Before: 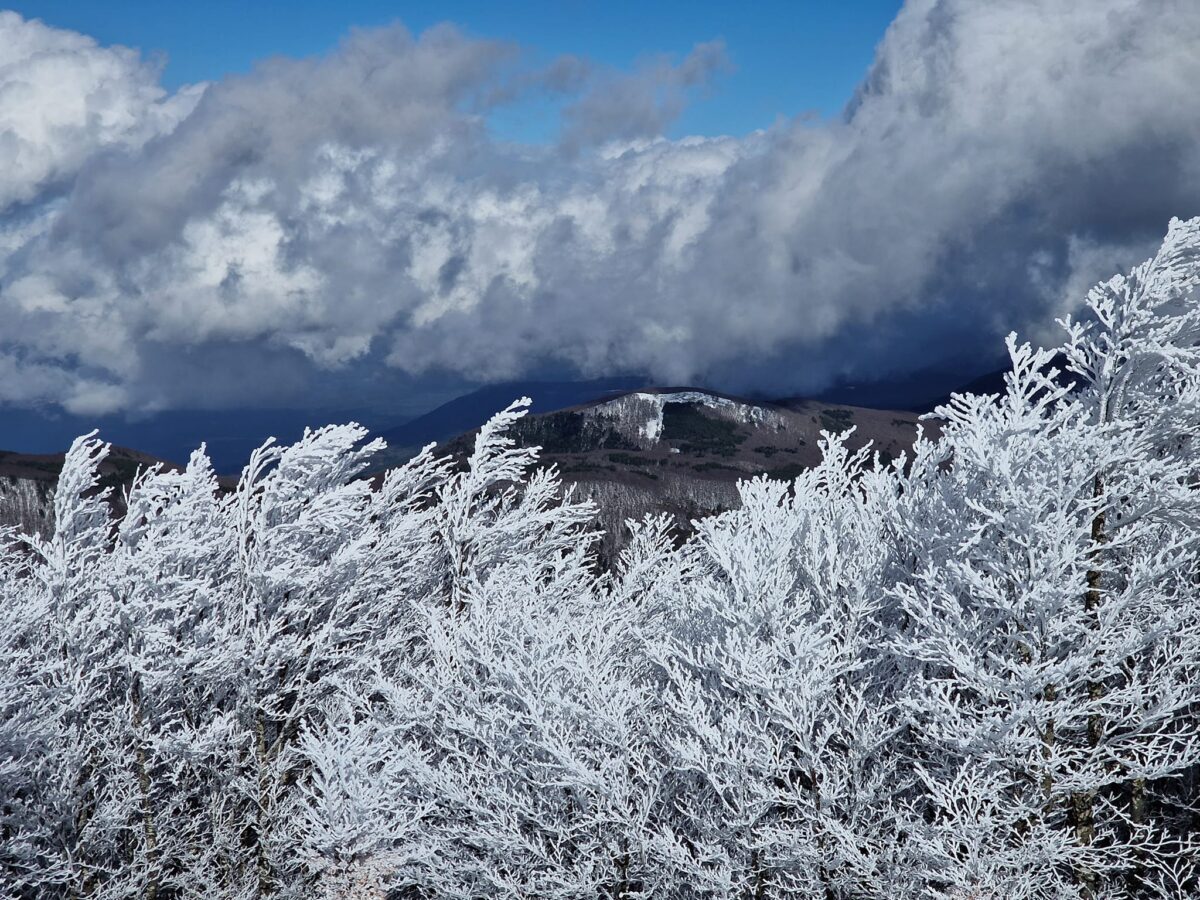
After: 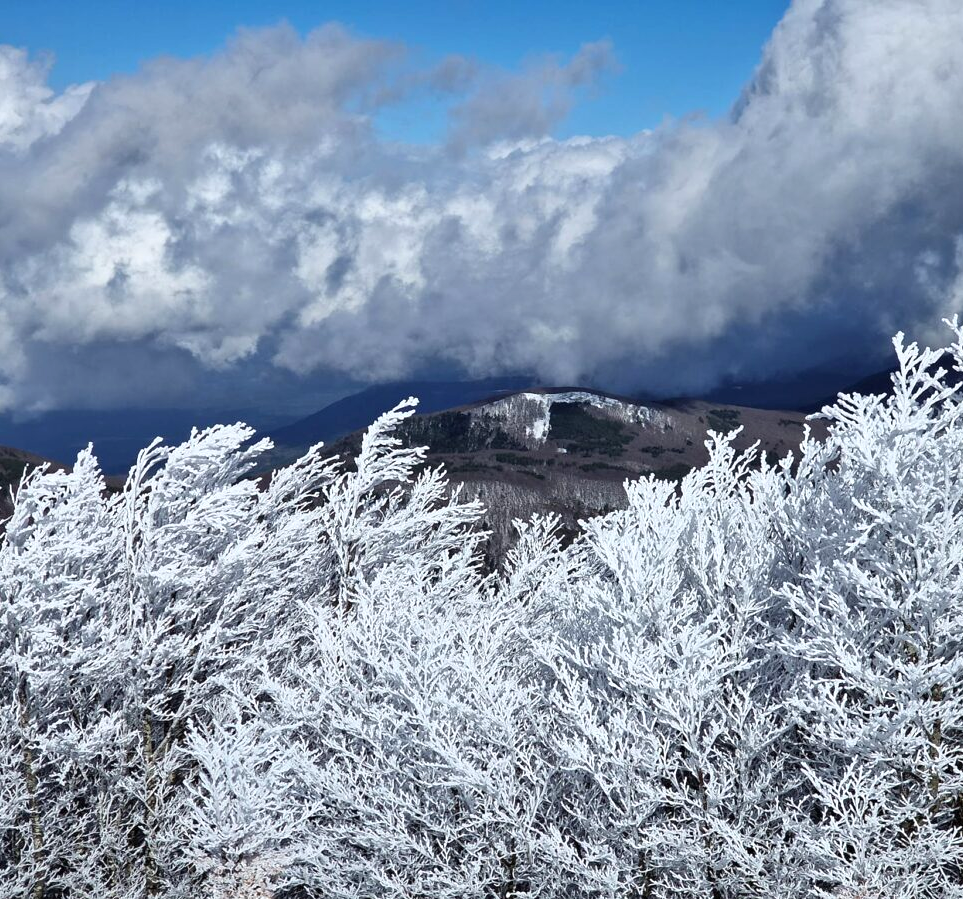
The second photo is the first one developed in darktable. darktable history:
crop and rotate: left 9.494%, right 10.194%
exposure: exposure 0.367 EV, compensate highlight preservation false
